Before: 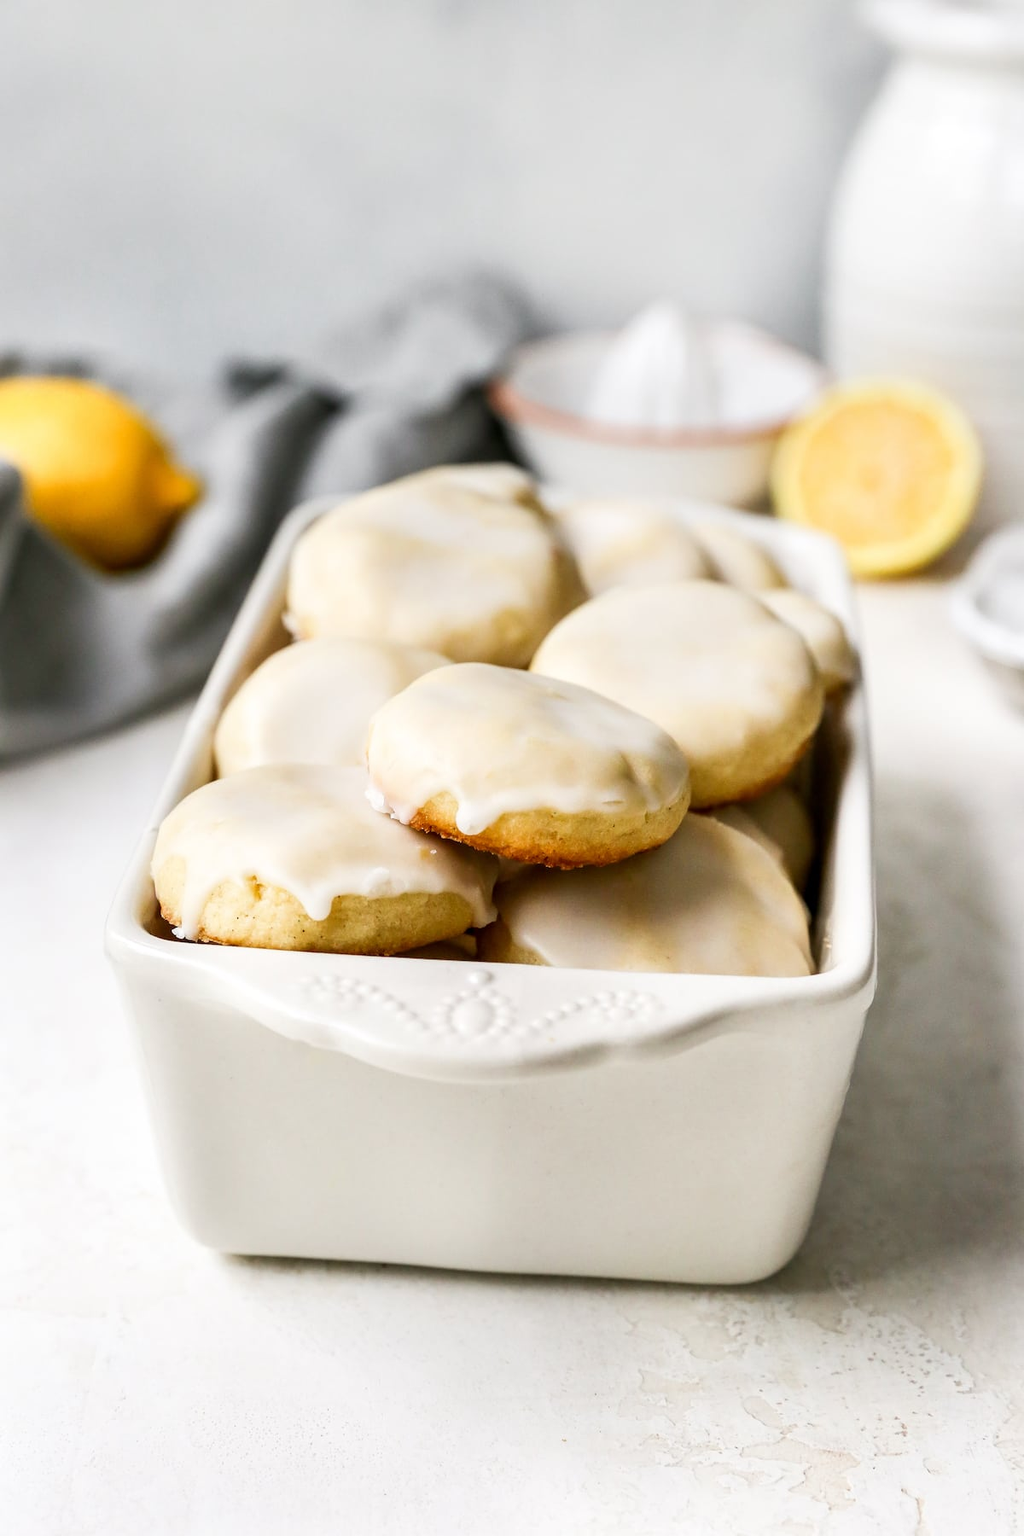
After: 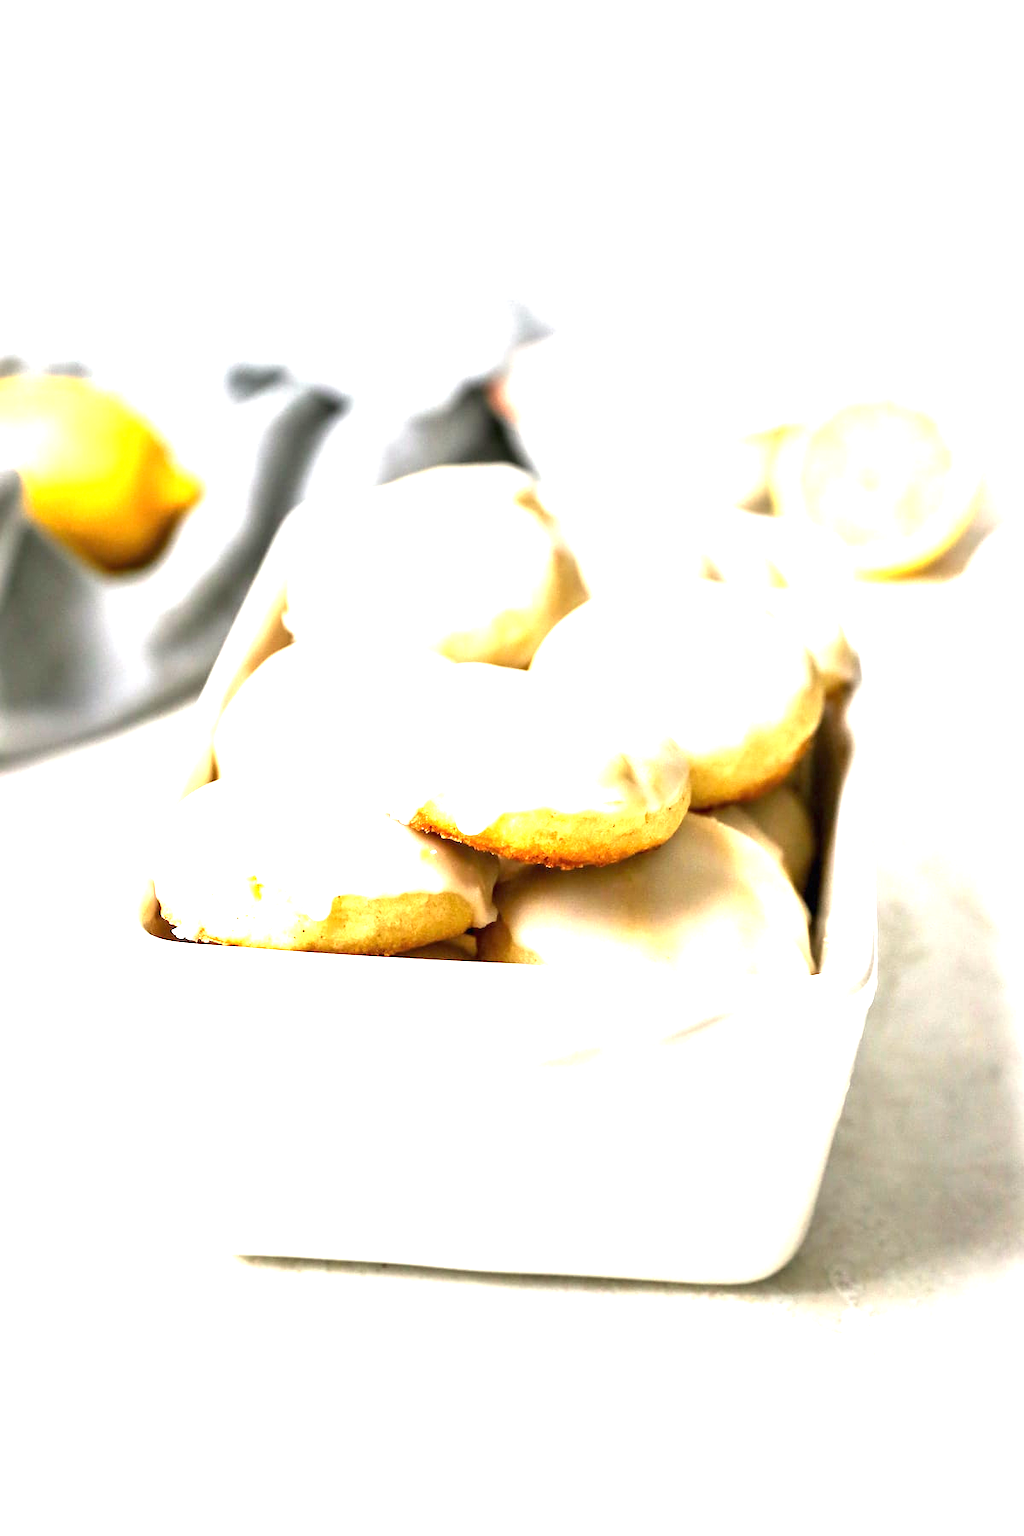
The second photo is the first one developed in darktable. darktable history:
exposure: black level correction 0, exposure 1.743 EV, compensate exposure bias true, compensate highlight preservation false
